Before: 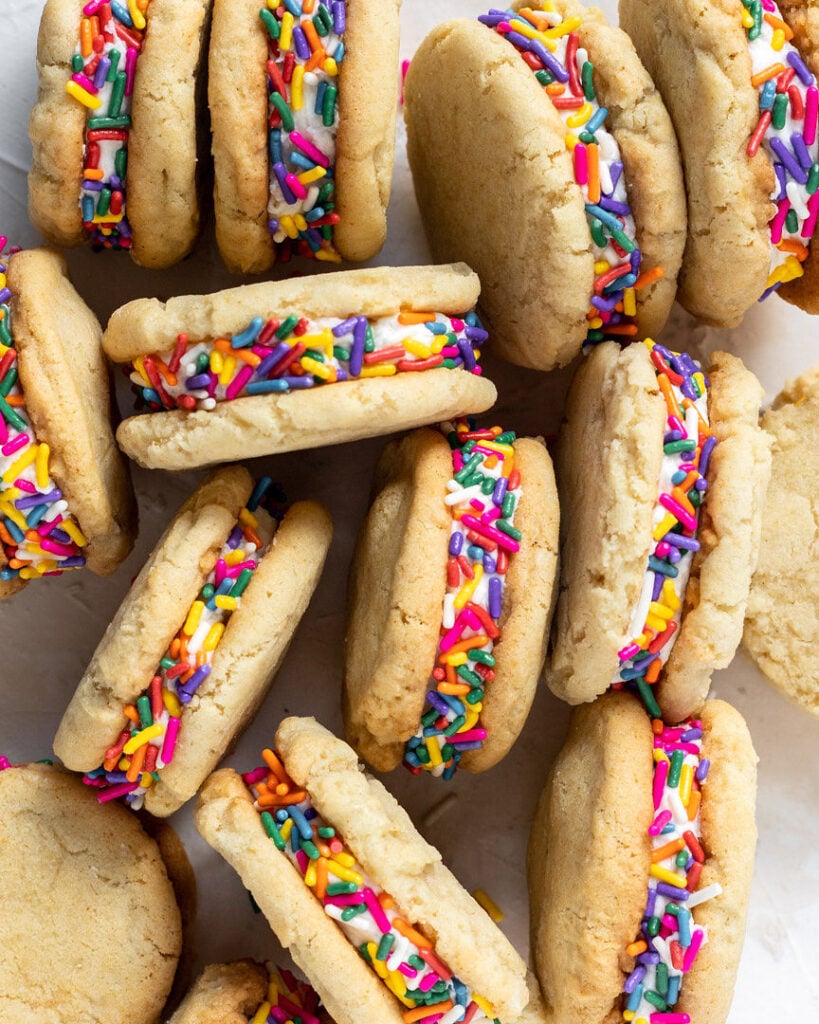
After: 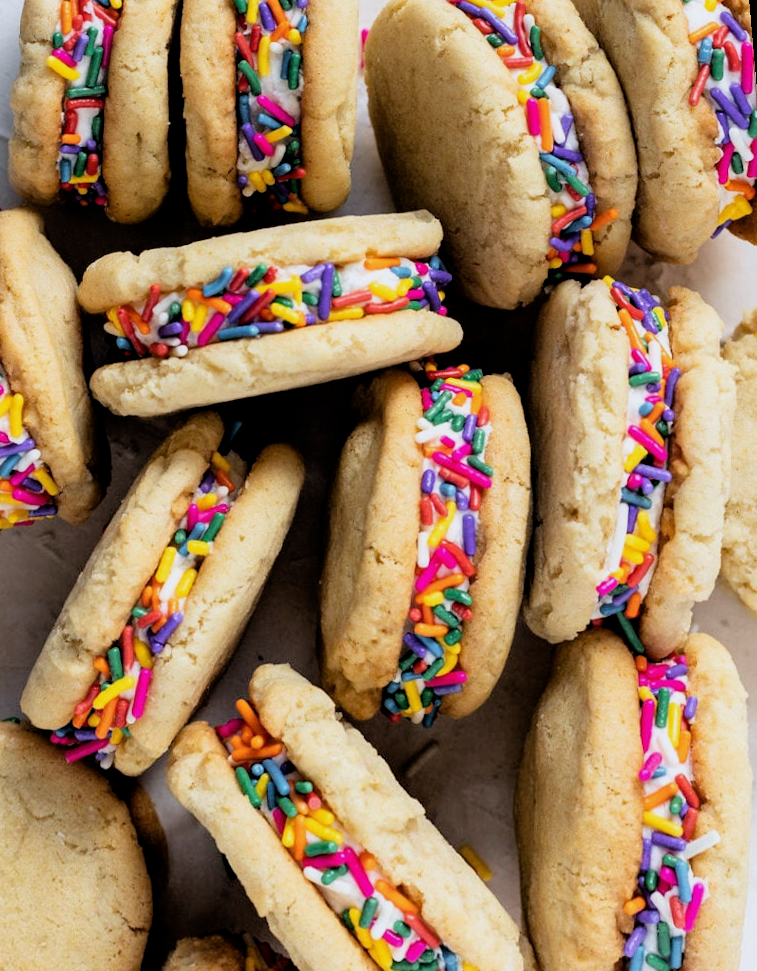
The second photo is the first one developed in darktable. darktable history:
white balance: red 0.983, blue 1.036
rotate and perspective: rotation -1.68°, lens shift (vertical) -0.146, crop left 0.049, crop right 0.912, crop top 0.032, crop bottom 0.96
filmic rgb: black relative exposure -3.92 EV, white relative exposure 3.14 EV, hardness 2.87
